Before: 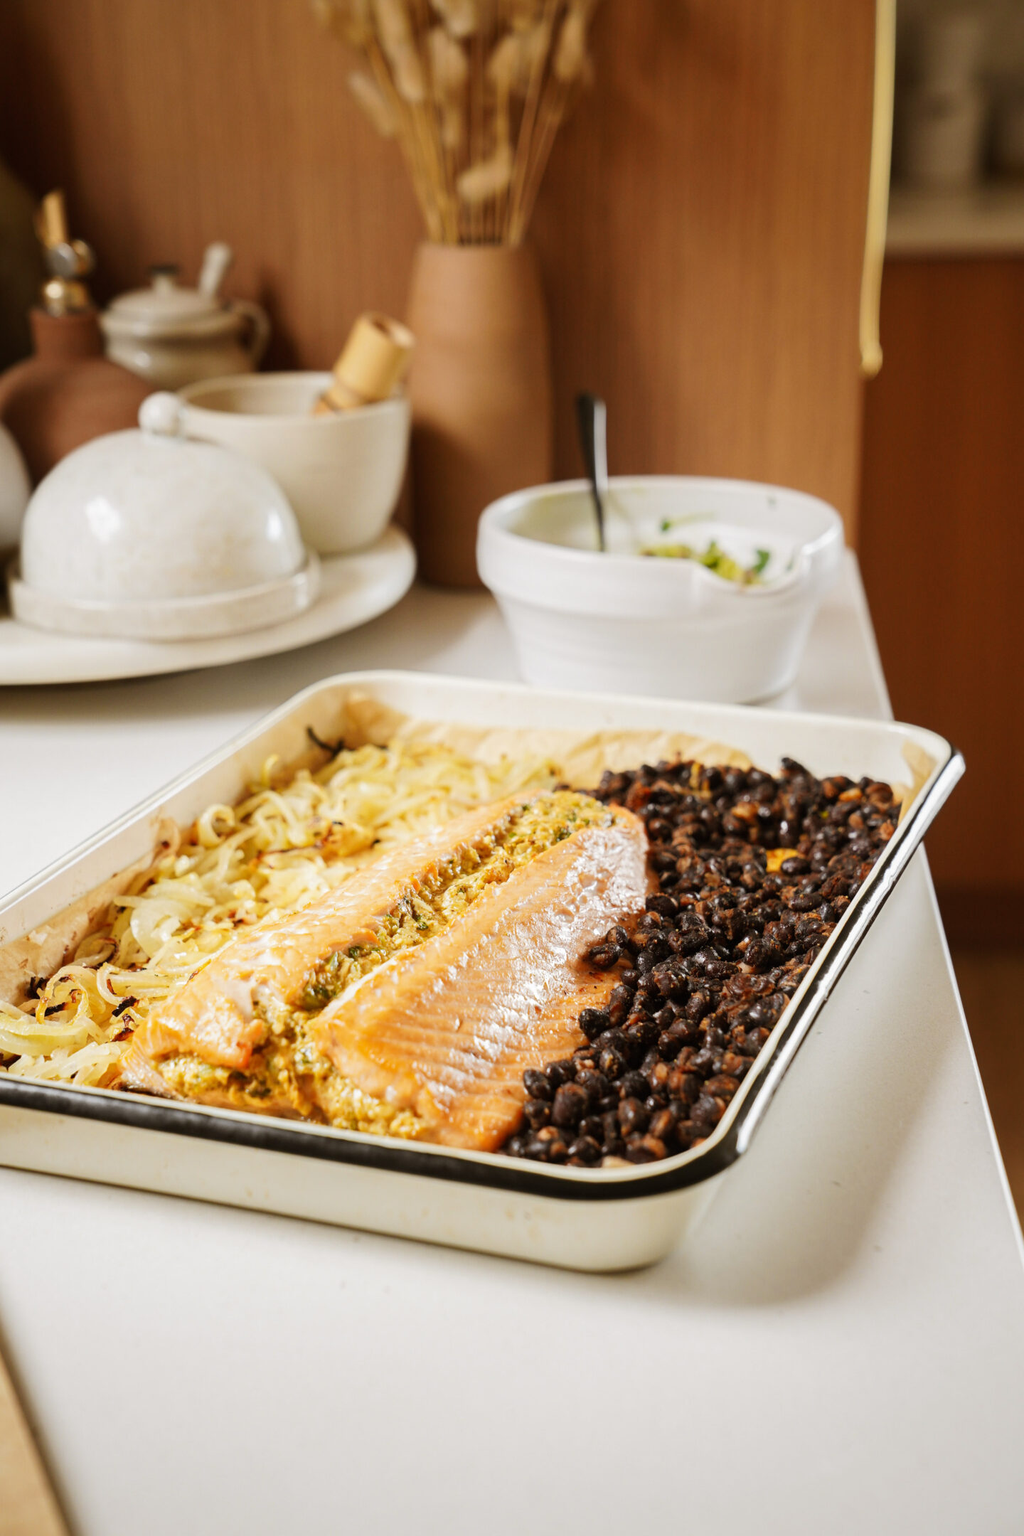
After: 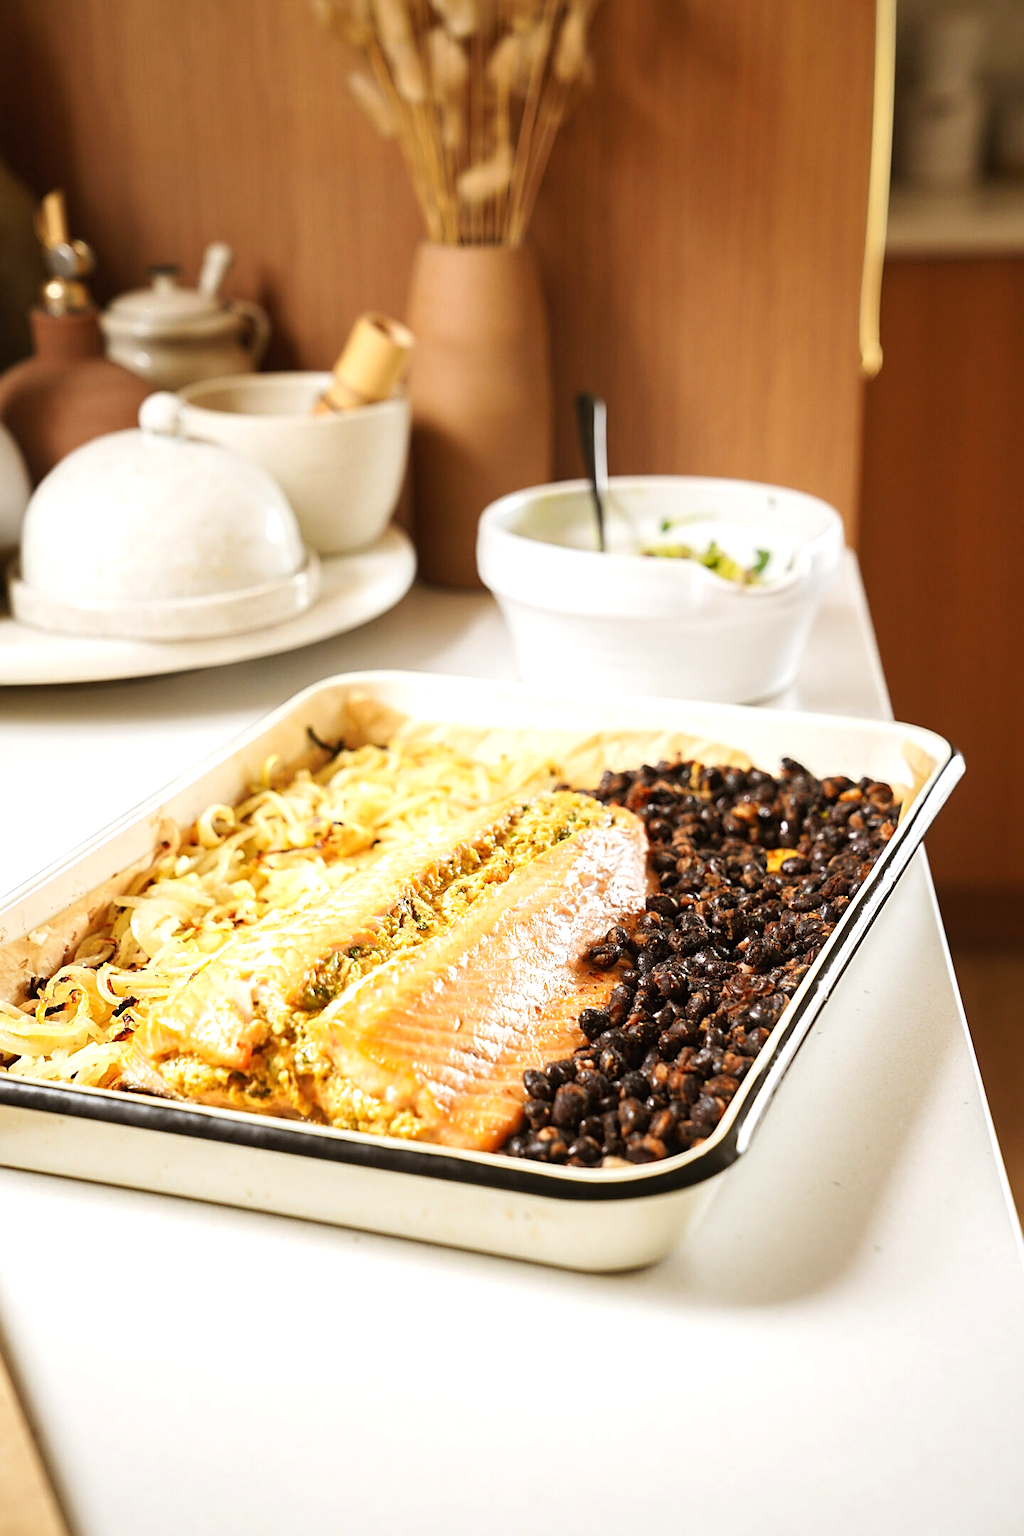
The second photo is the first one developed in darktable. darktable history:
exposure: exposure 0.507 EV, compensate highlight preservation false
sharpen: amount 0.55
